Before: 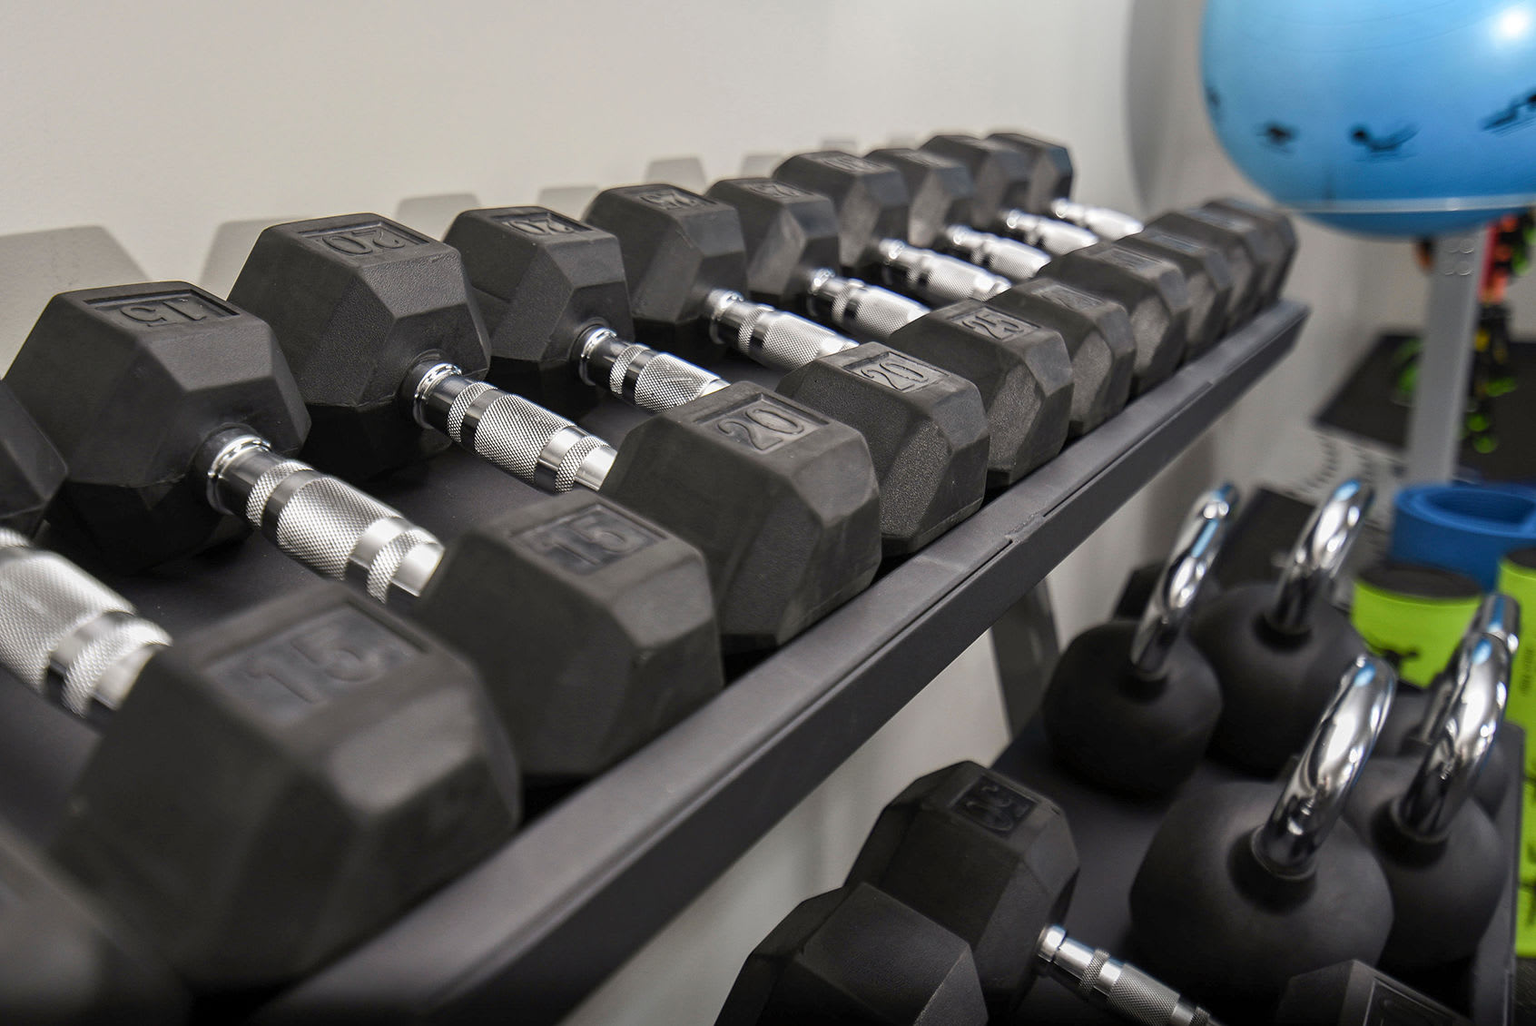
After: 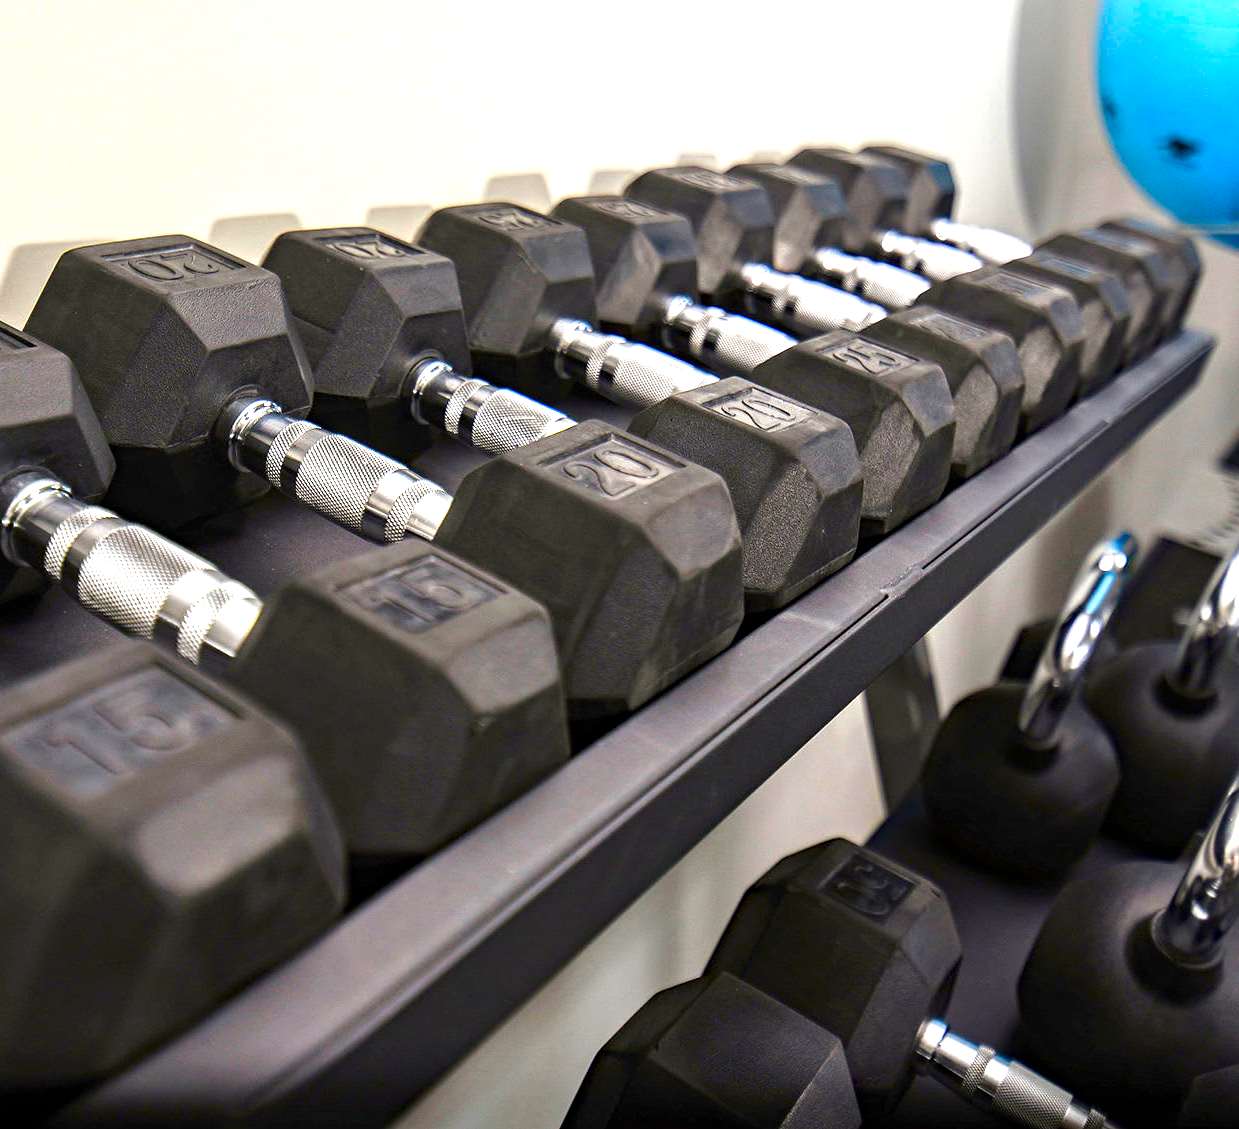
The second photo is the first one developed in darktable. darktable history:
exposure: black level correction 0, exposure 1 EV, compensate highlight preservation false
contrast brightness saturation: contrast 0.07, brightness -0.14, saturation 0.11
color balance rgb: perceptual saturation grading › global saturation 25%, perceptual brilliance grading › mid-tones 10%, perceptual brilliance grading › shadows 15%, global vibrance 20%
white balance: emerald 1
crop: left 13.443%, right 13.31%
haze removal: compatibility mode true, adaptive false
